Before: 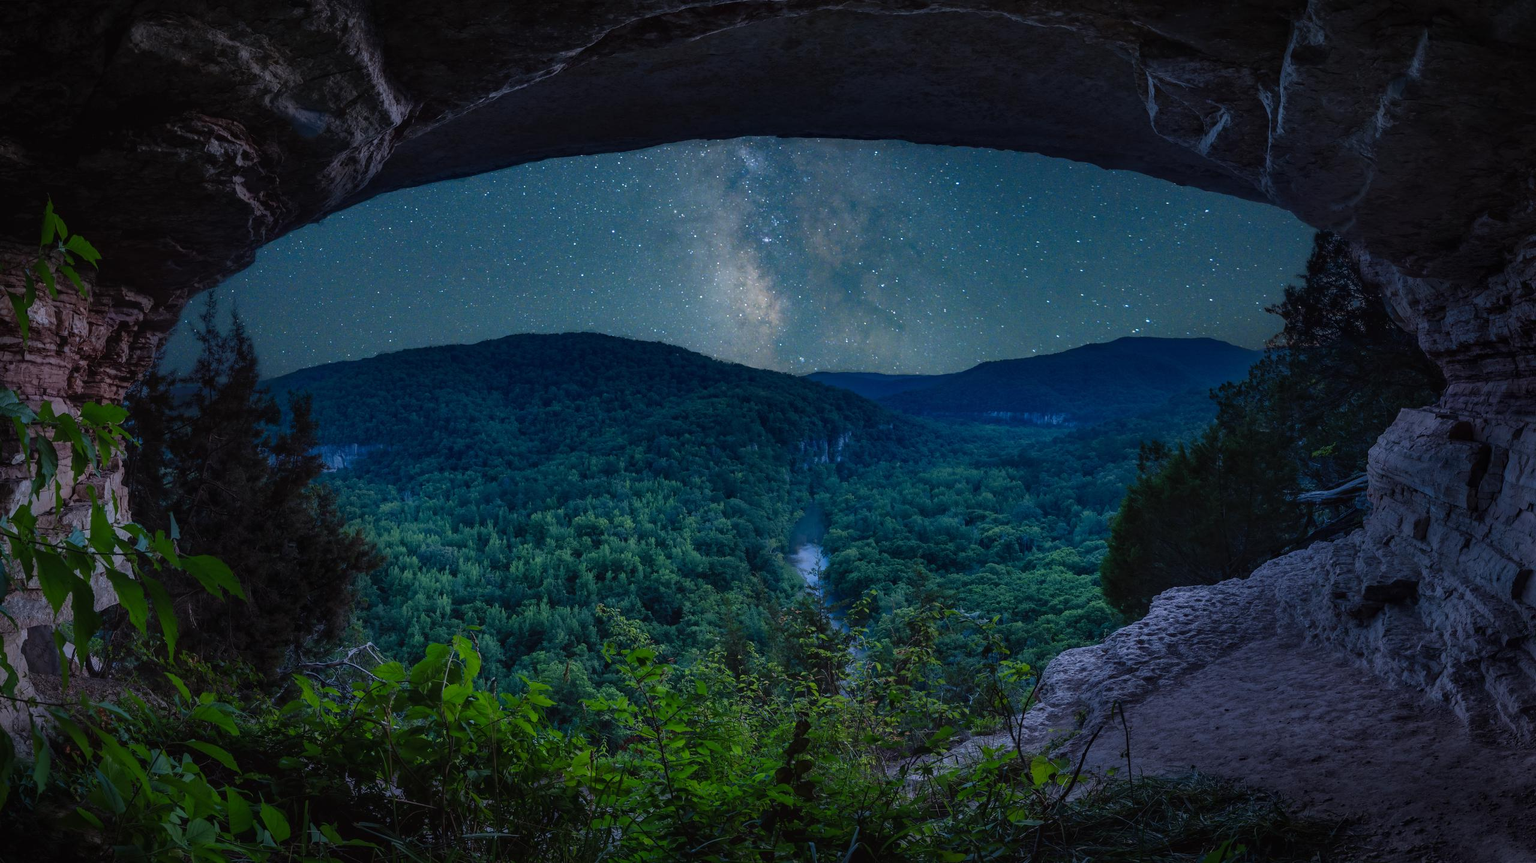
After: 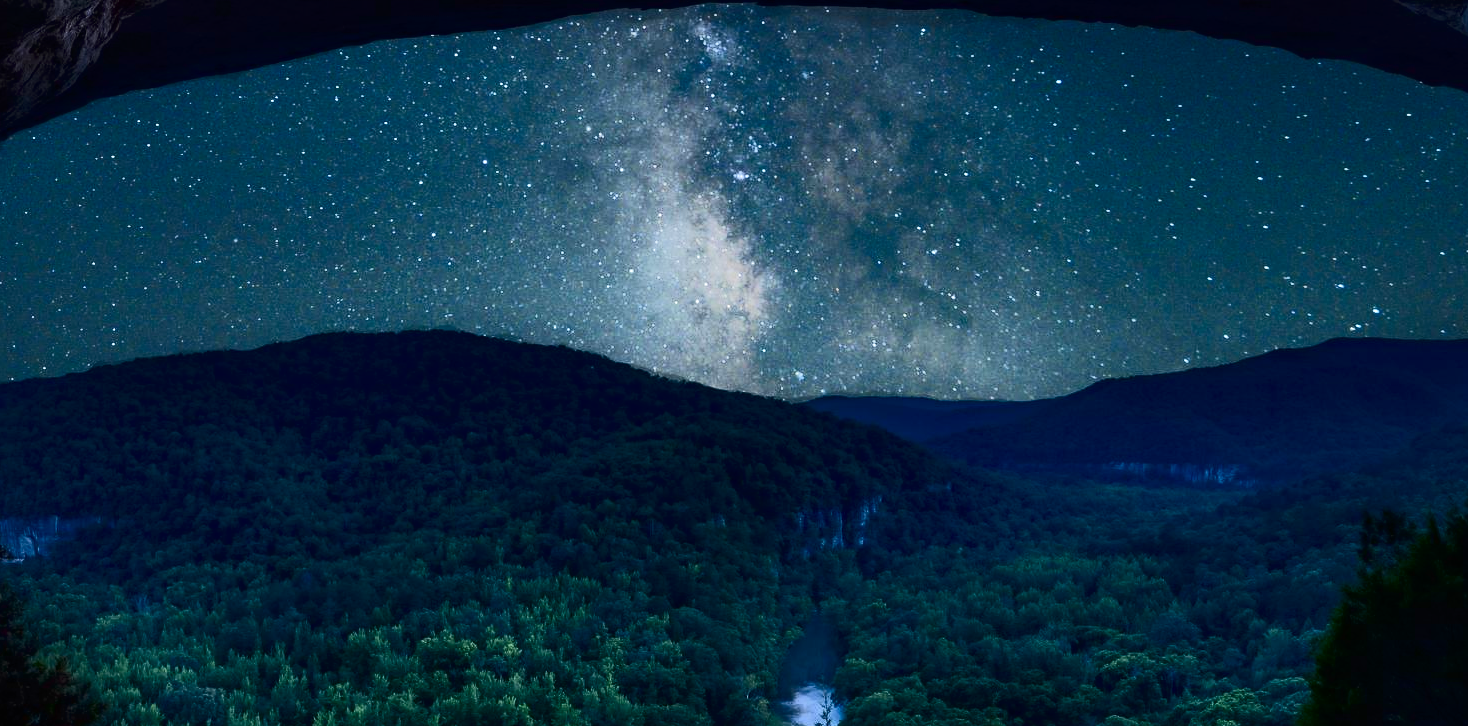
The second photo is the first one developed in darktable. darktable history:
crop: left 20.992%, top 15.576%, right 21.633%, bottom 33.903%
base curve: curves: ch0 [(0, 0) (0.688, 0.865) (1, 1)], preserve colors none
tone curve: curves: ch0 [(0, 0) (0.003, 0.002) (0.011, 0.004) (0.025, 0.005) (0.044, 0.009) (0.069, 0.013) (0.1, 0.017) (0.136, 0.036) (0.177, 0.066) (0.224, 0.102) (0.277, 0.143) (0.335, 0.197) (0.399, 0.268) (0.468, 0.389) (0.543, 0.549) (0.623, 0.714) (0.709, 0.801) (0.801, 0.854) (0.898, 0.9) (1, 1)], color space Lab, independent channels, preserve colors none
